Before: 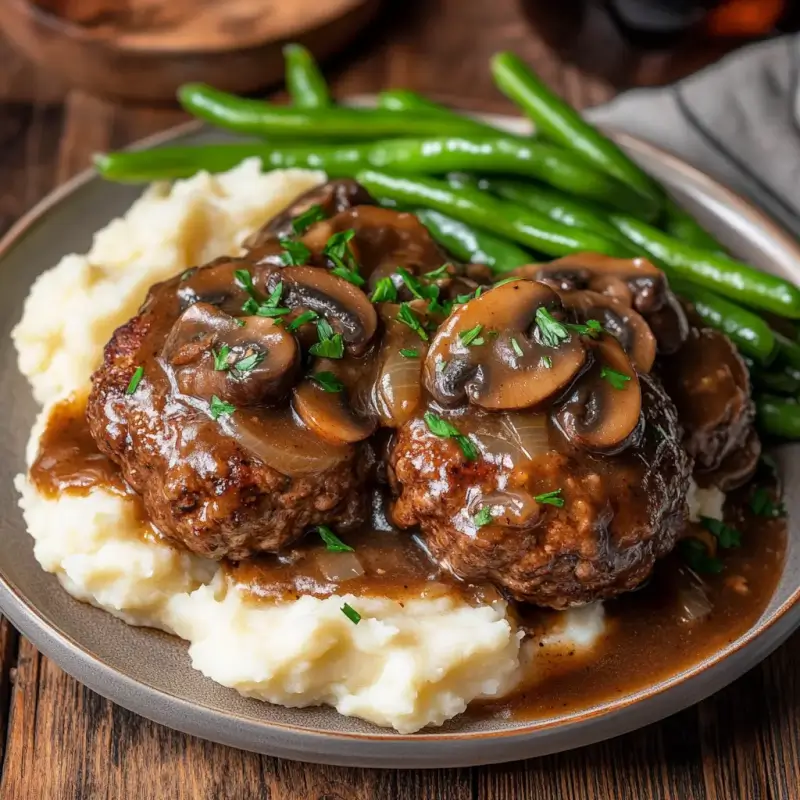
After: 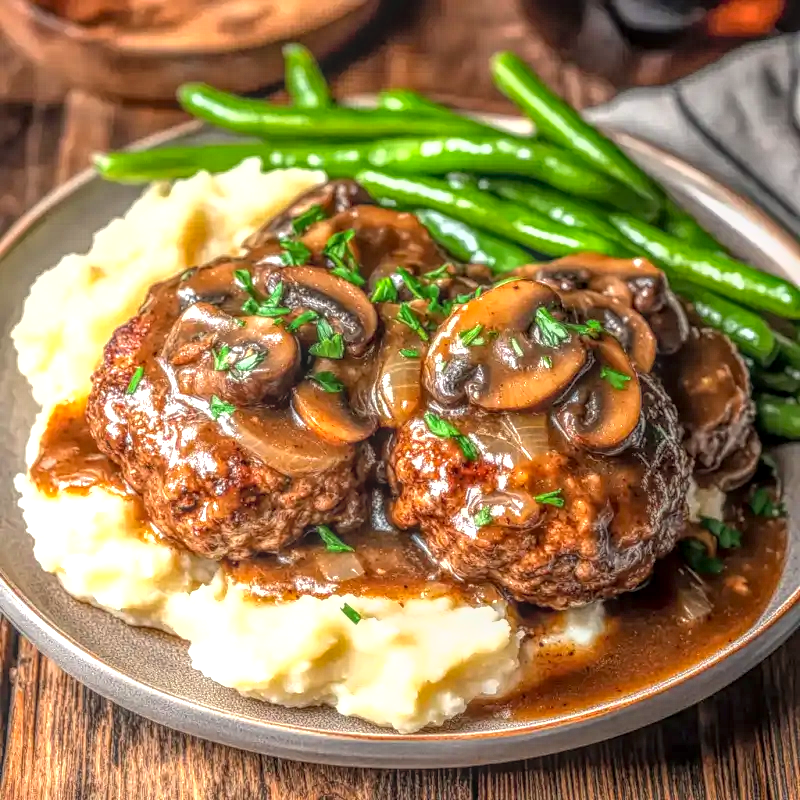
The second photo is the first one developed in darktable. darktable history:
color correction: highlights b* 2.97
exposure: black level correction 0.001, exposure 1.119 EV, compensate exposure bias true, compensate highlight preservation false
local contrast: highlights 3%, shadows 7%, detail 199%, midtone range 0.248
